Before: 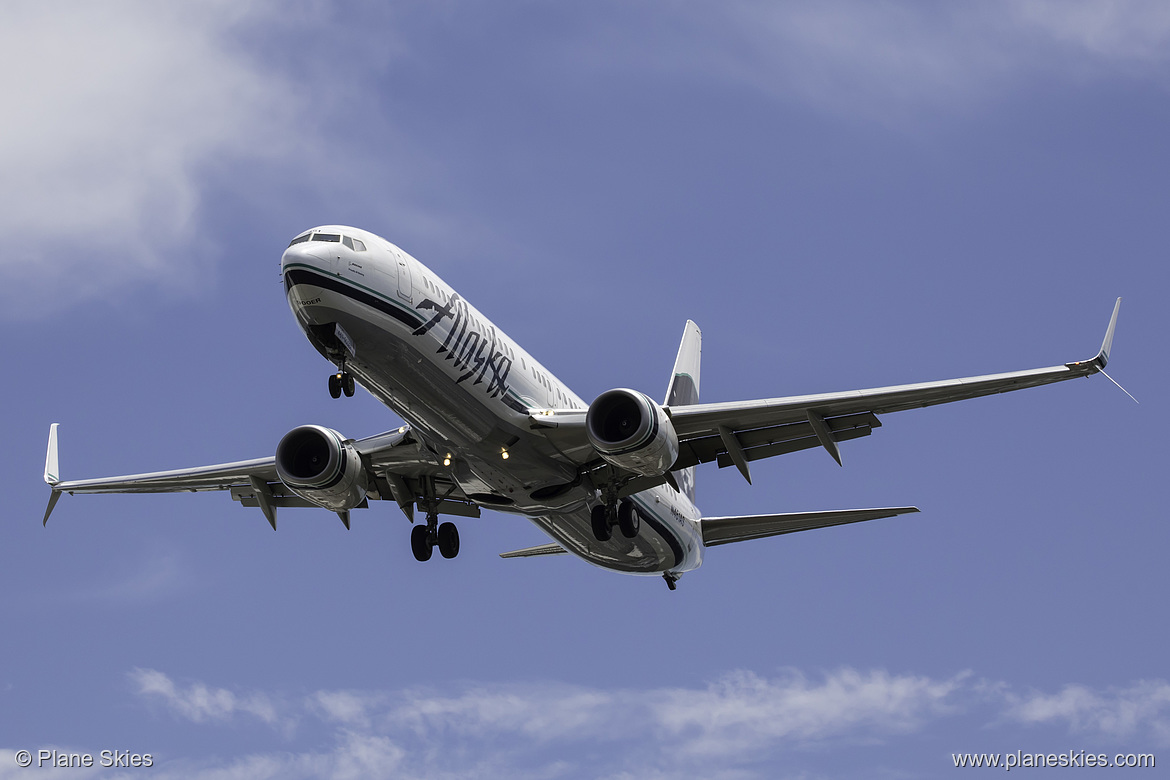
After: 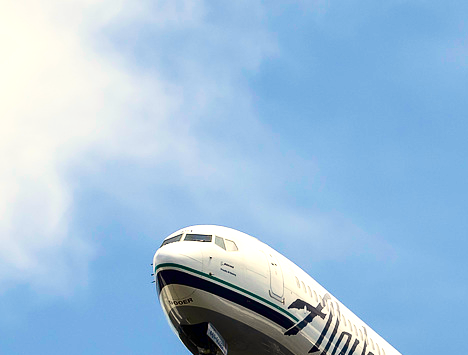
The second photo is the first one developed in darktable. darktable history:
color correction: highlights a* 1.31, highlights b* 17.97
contrast brightness saturation: contrast 0.223, brightness -0.191, saturation 0.239
exposure: exposure 0.716 EV, compensate highlight preservation false
crop and rotate: left 11.021%, top 0.069%, right 48.971%, bottom 54.374%
